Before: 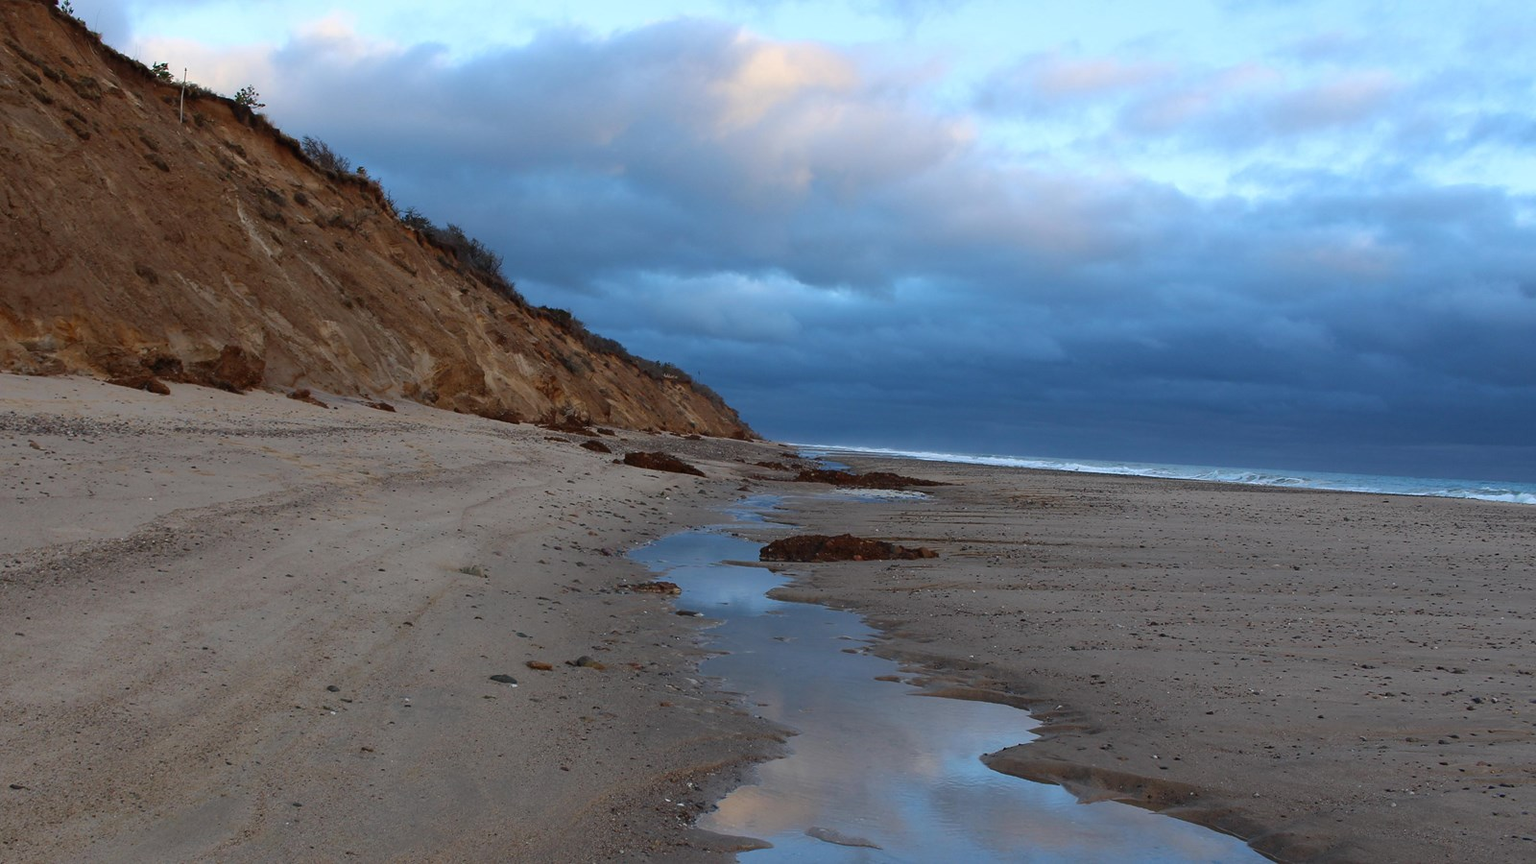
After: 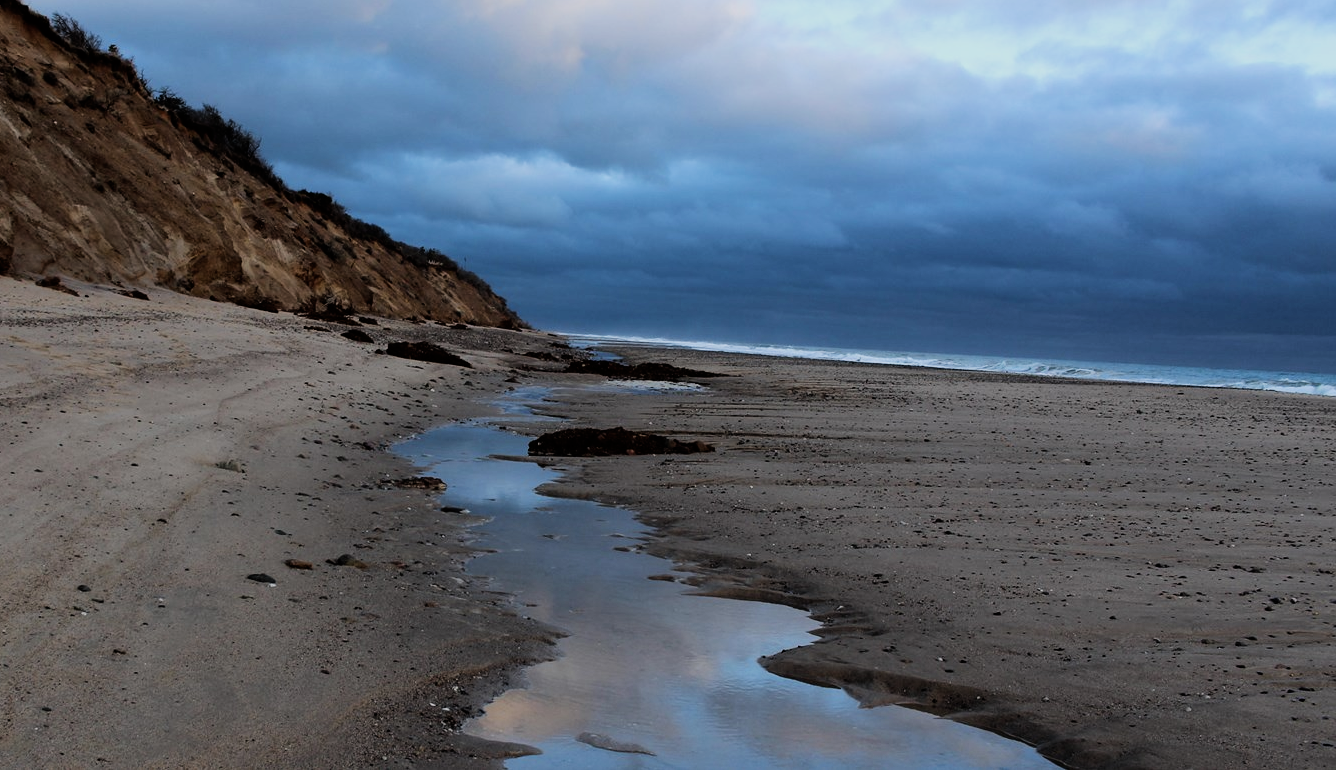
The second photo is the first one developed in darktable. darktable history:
filmic rgb: black relative exposure -5.07 EV, white relative exposure 3.96 EV, hardness 2.91, contrast 1.385, highlights saturation mix -28.89%
crop: left 16.49%, top 14.394%
